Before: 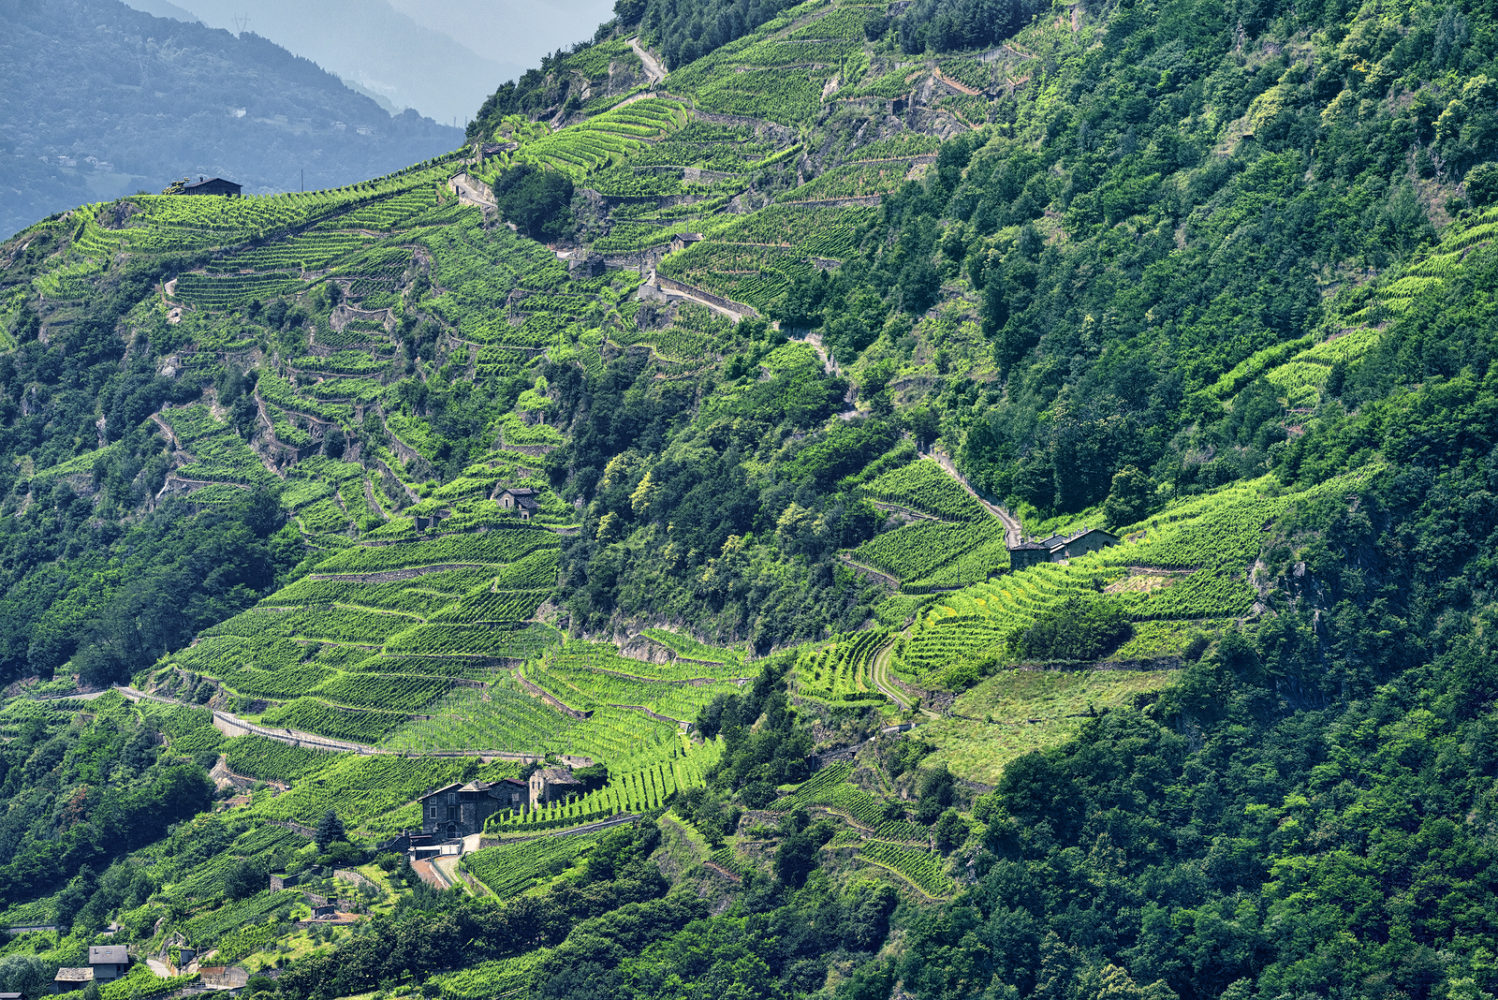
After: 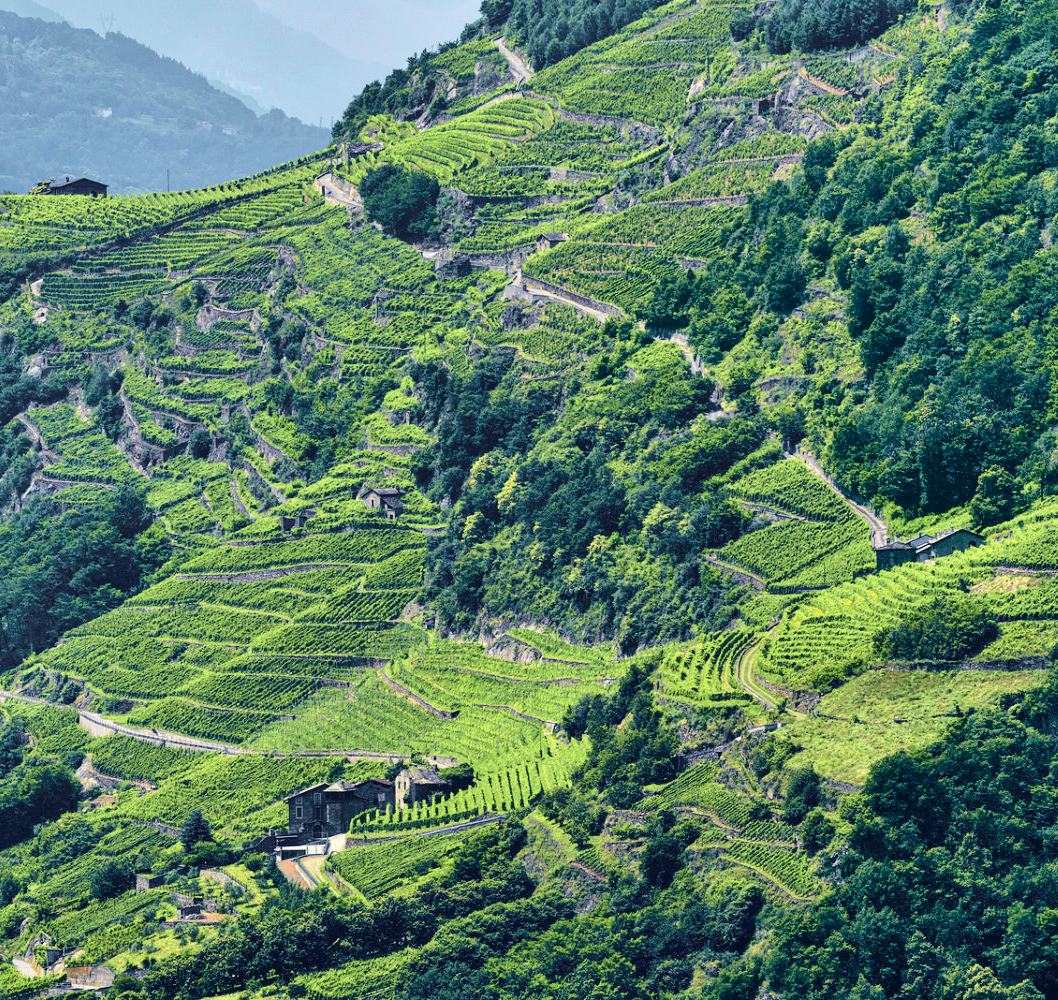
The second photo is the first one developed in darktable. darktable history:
tone curve: curves: ch0 [(0, 0.024) (0.049, 0.038) (0.176, 0.162) (0.33, 0.331) (0.432, 0.475) (0.601, 0.665) (0.843, 0.876) (1, 1)]; ch1 [(0, 0) (0.339, 0.358) (0.445, 0.439) (0.476, 0.47) (0.504, 0.504) (0.53, 0.511) (0.557, 0.558) (0.627, 0.635) (0.728, 0.746) (1, 1)]; ch2 [(0, 0) (0.327, 0.324) (0.417, 0.44) (0.46, 0.453) (0.502, 0.504) (0.526, 0.52) (0.54, 0.564) (0.606, 0.626) (0.76, 0.75) (1, 1)], color space Lab, independent channels, preserve colors none
velvia: on, module defaults
crop and rotate: left 8.997%, right 20.316%
